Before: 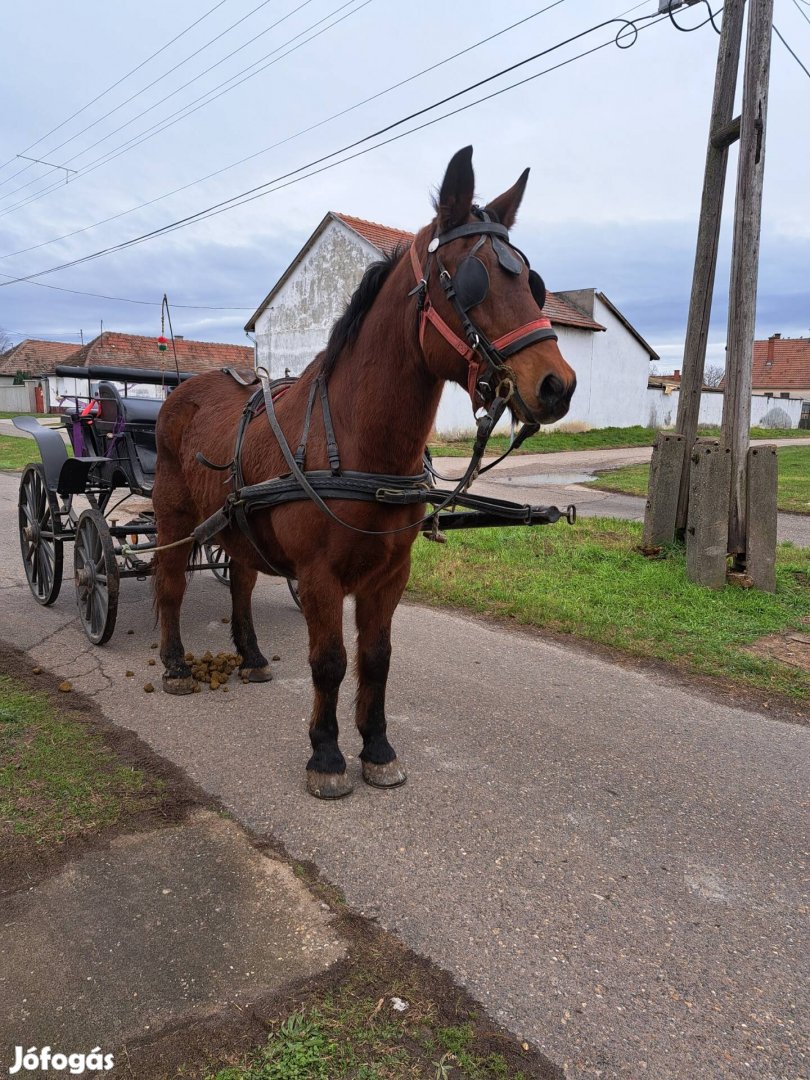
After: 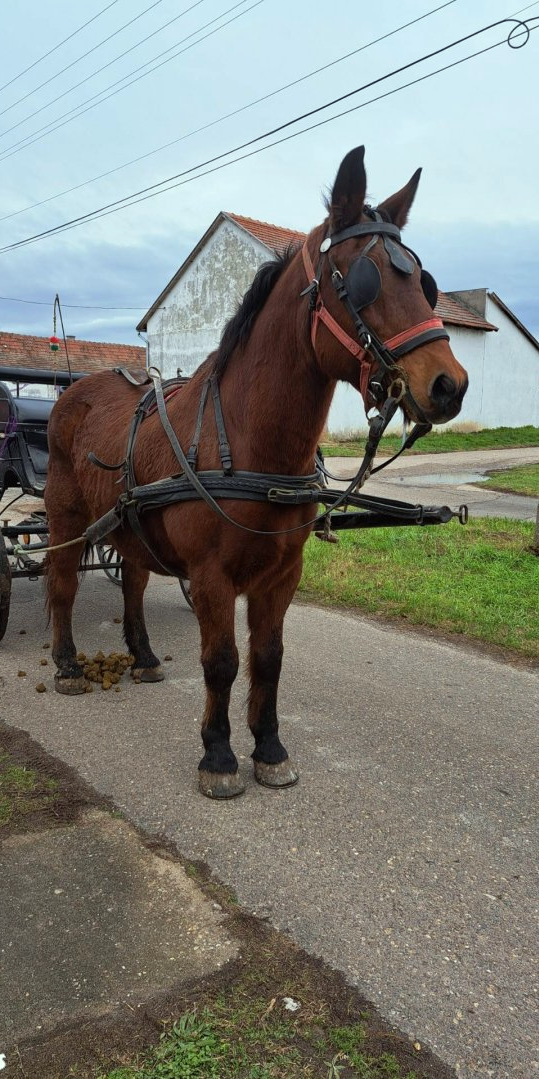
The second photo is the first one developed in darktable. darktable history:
crop and rotate: left 13.342%, right 19.991%
color correction: highlights a* -8, highlights b* 3.1
